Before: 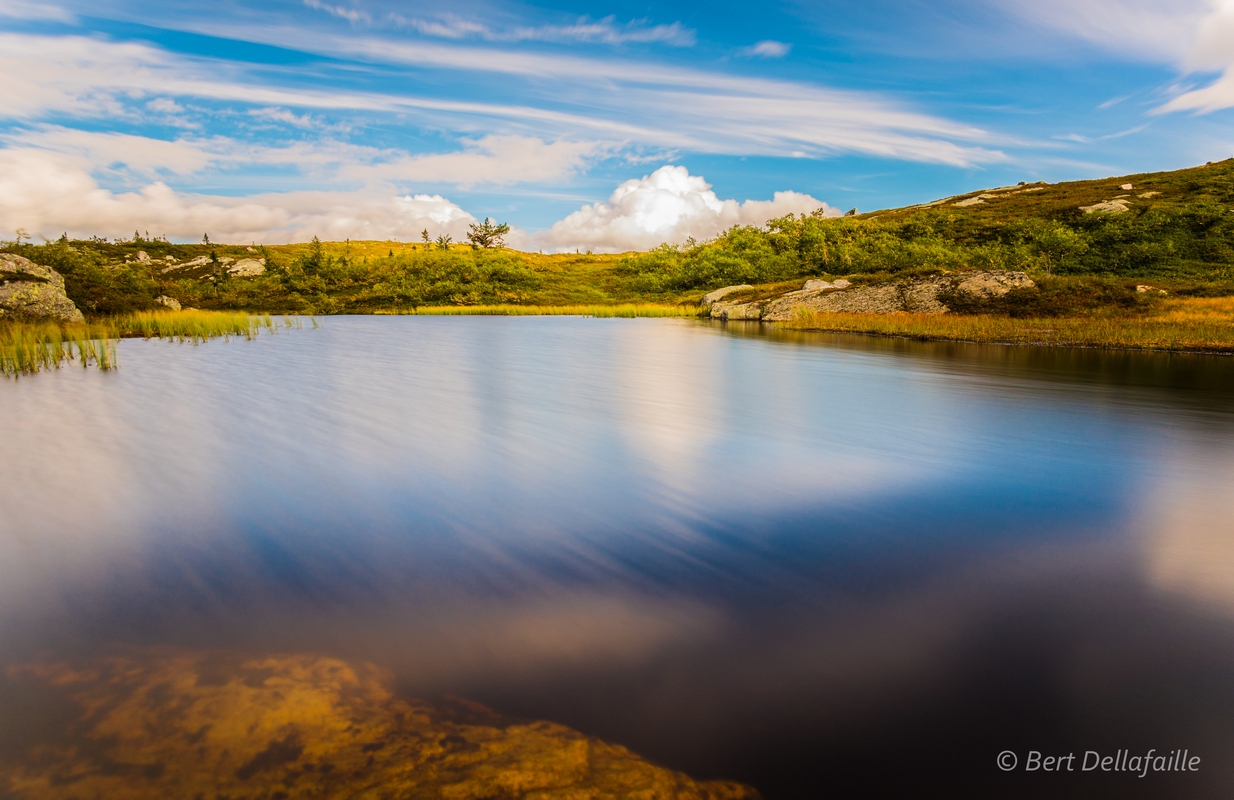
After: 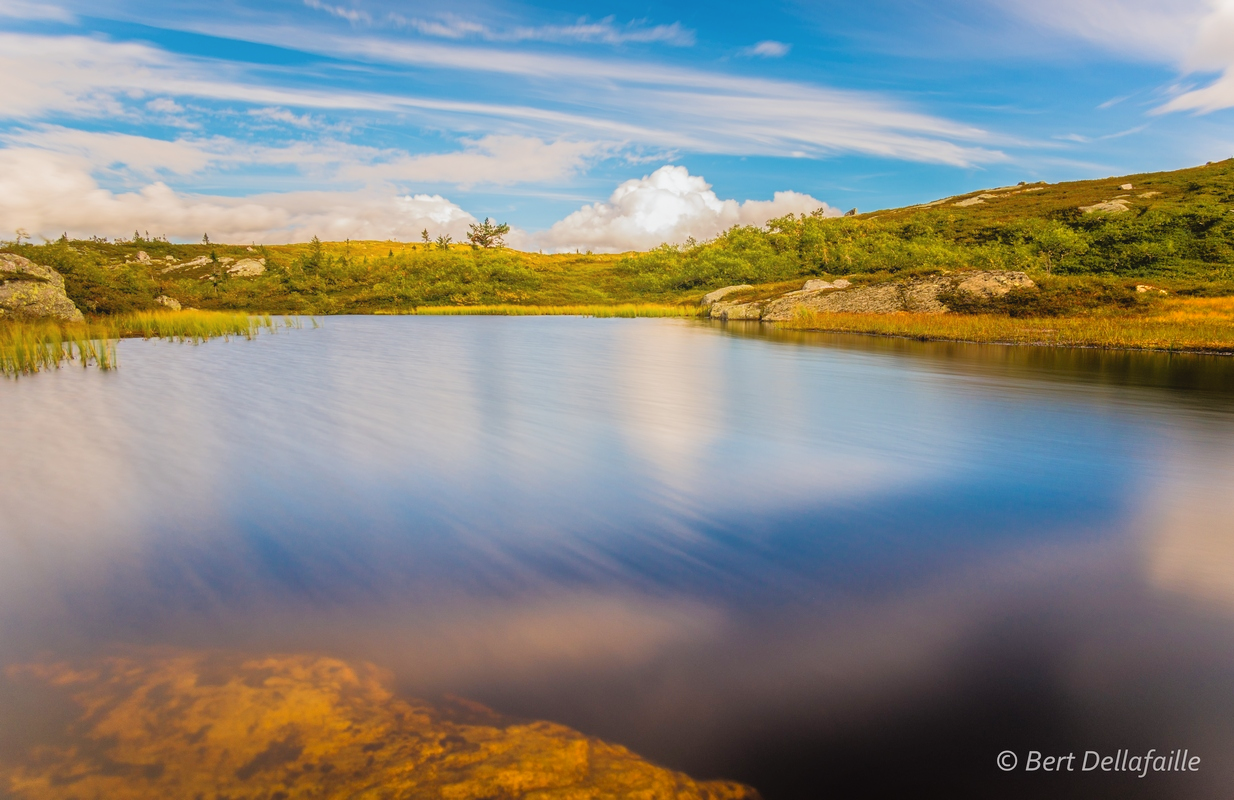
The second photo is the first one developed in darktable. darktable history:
contrast equalizer: y [[0.6 ×6], [0.55 ×6], [0 ×6], [0 ×6], [0 ×6]], mix -0.305
tone equalizer: -7 EV 0.161 EV, -6 EV 0.601 EV, -5 EV 1.15 EV, -4 EV 1.36 EV, -3 EV 1.17 EV, -2 EV 0.6 EV, -1 EV 0.162 EV
